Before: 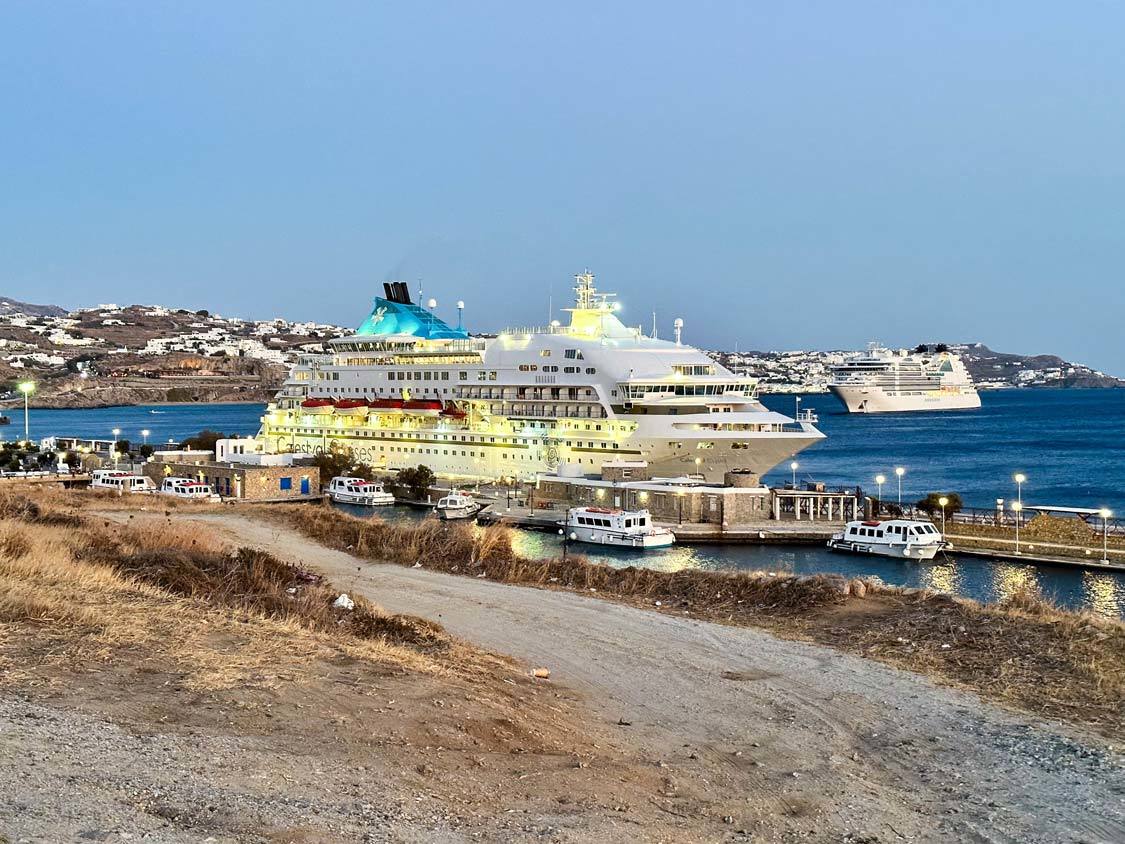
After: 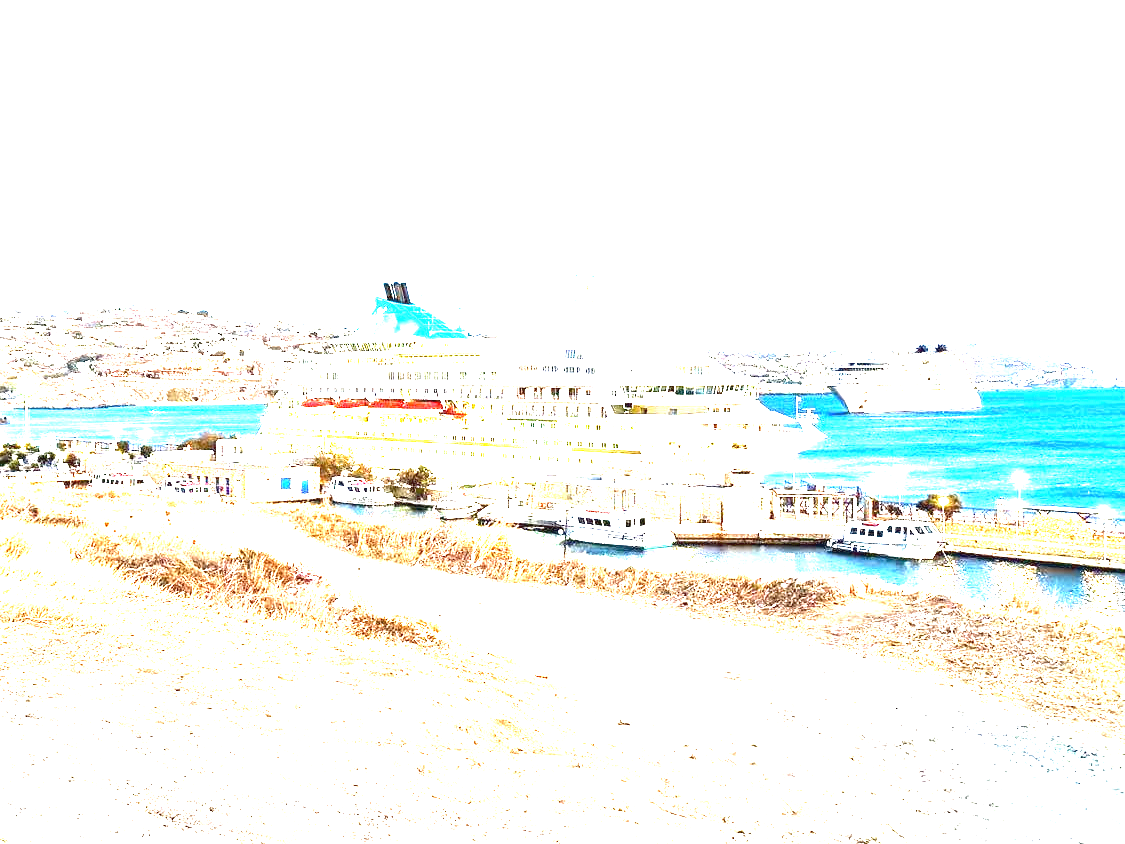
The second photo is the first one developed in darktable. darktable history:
exposure: black level correction 0, exposure 4.048 EV, compensate highlight preservation false
